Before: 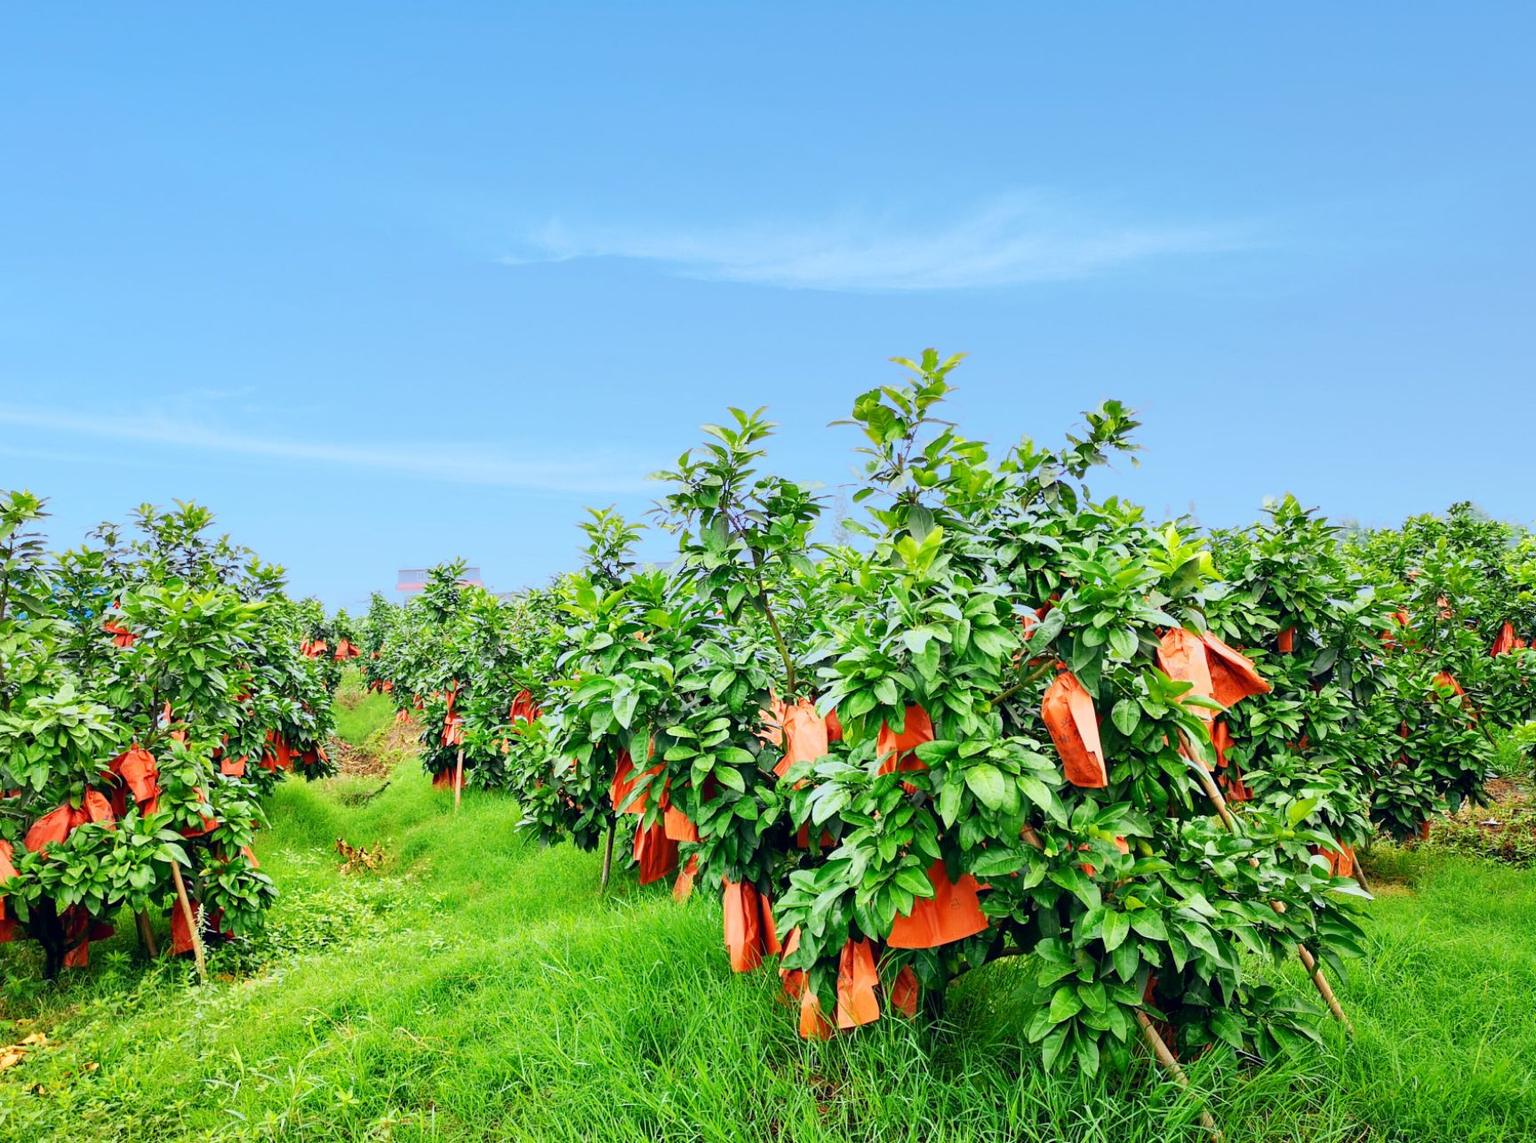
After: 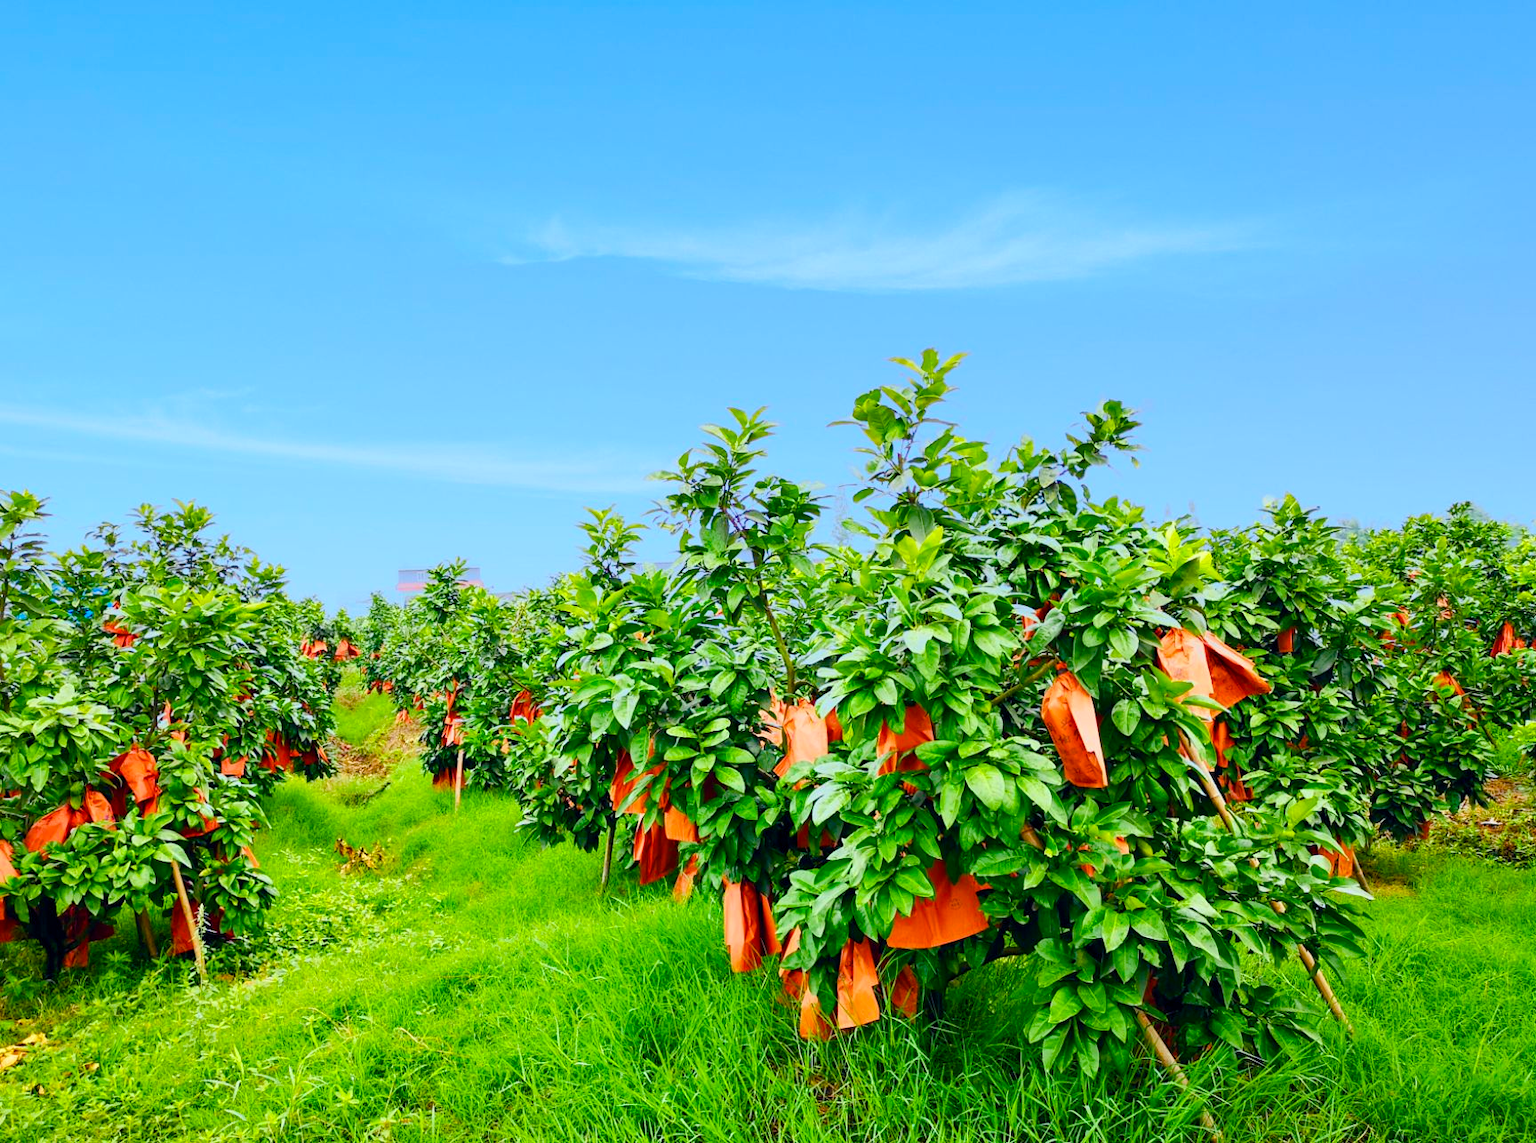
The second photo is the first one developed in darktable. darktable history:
color balance rgb: linear chroma grading › global chroma 15.57%, perceptual saturation grading › global saturation 20%, perceptual saturation grading › highlights -25.785%, perceptual saturation grading › shadows 25.91%, global vibrance 20%
